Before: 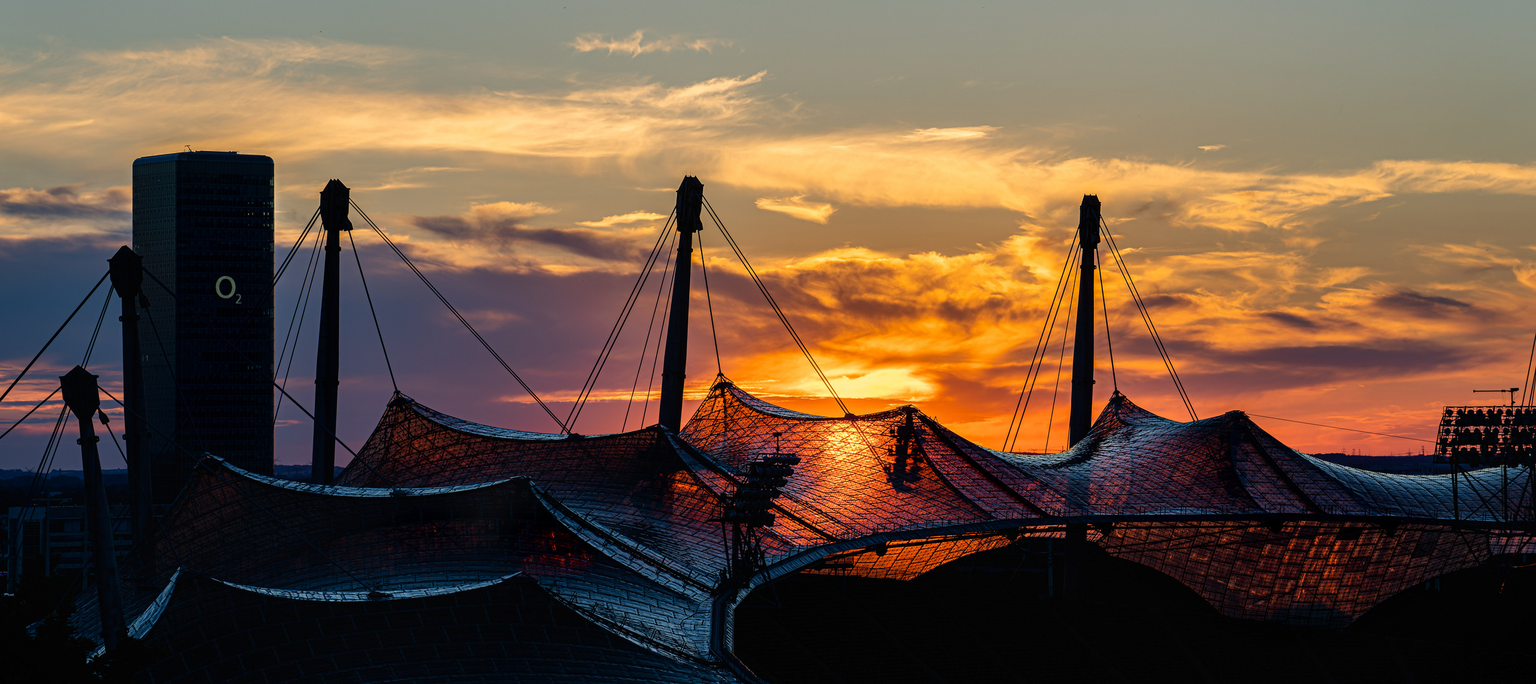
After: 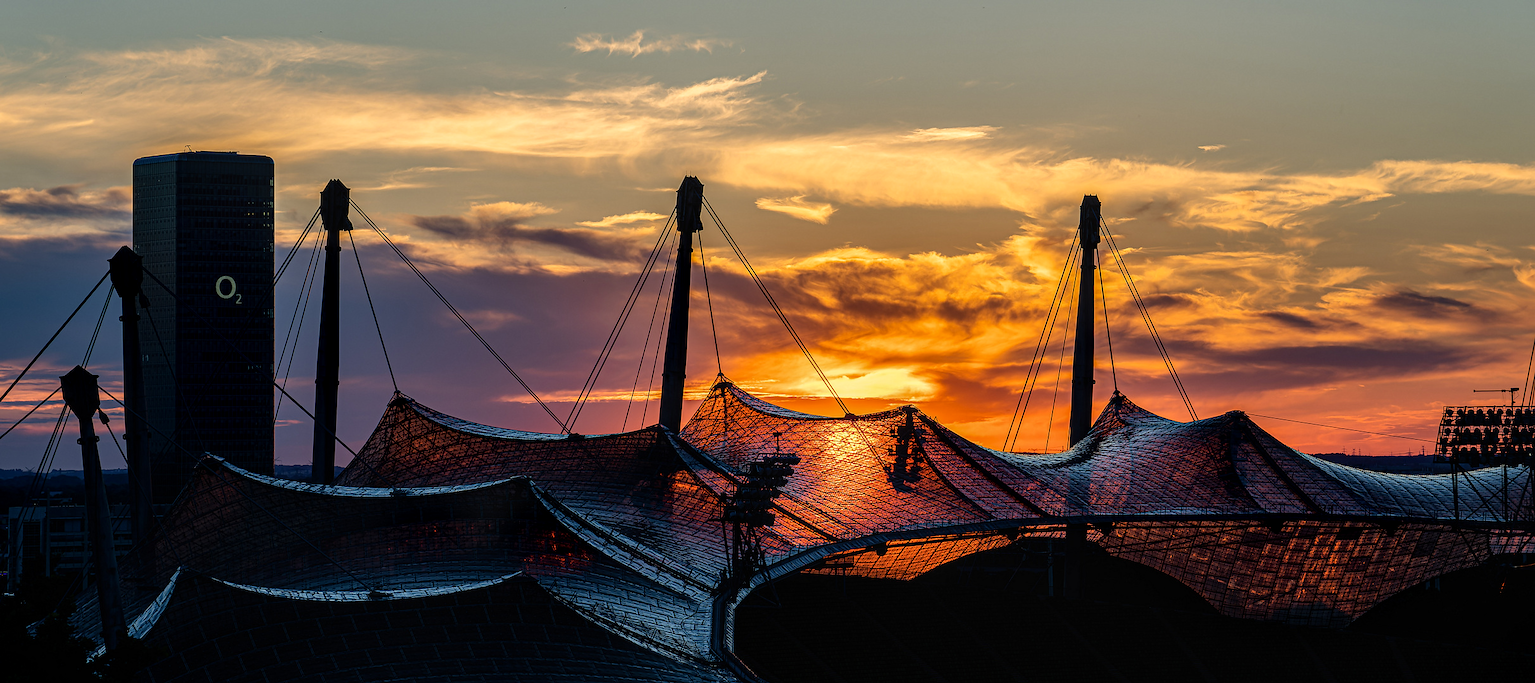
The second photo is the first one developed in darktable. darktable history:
local contrast: on, module defaults
sharpen: radius 0.971, amount 0.606
